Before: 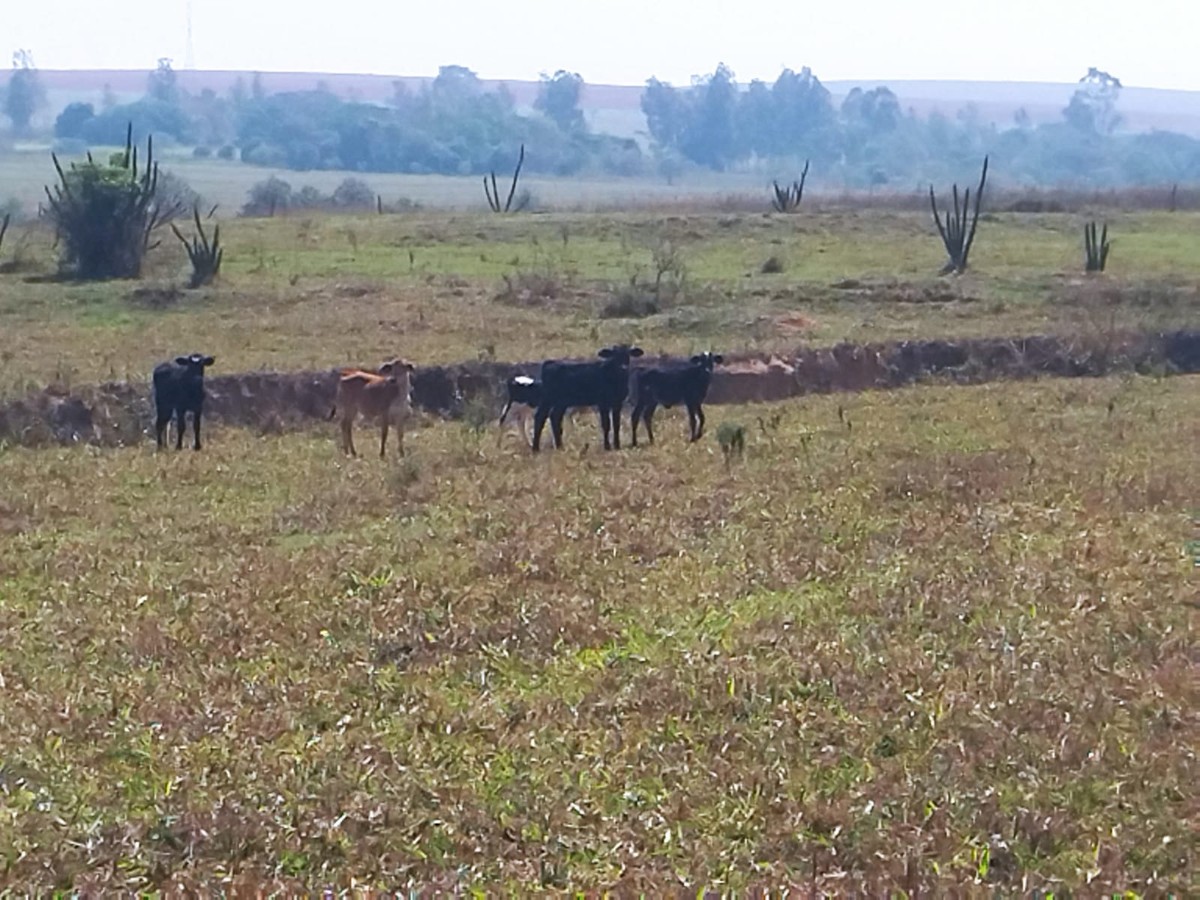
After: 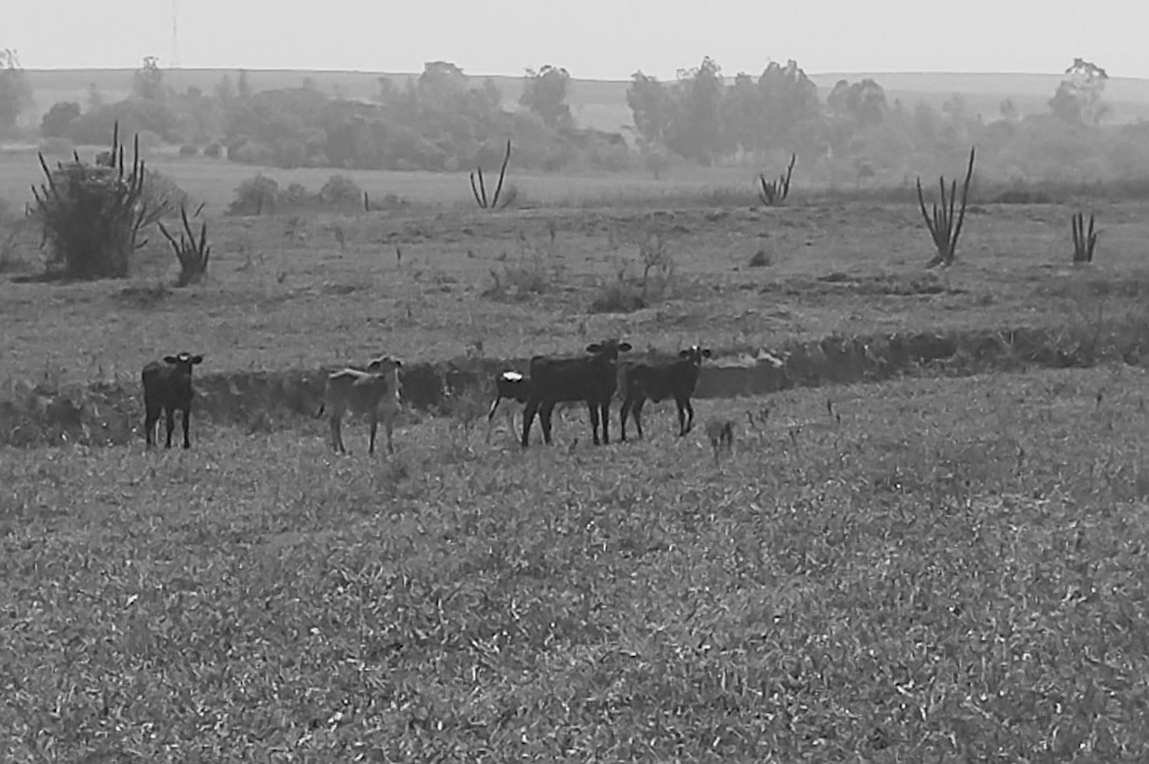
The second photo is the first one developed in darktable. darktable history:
tone equalizer: -8 EV 0.255 EV, -7 EV 0.415 EV, -6 EV 0.388 EV, -5 EV 0.217 EV, -3 EV -0.274 EV, -2 EV -0.425 EV, -1 EV -0.406 EV, +0 EV -0.252 EV, edges refinement/feathering 500, mask exposure compensation -1.57 EV, preserve details no
sharpen: on, module defaults
crop and rotate: angle 0.488°, left 0.372%, right 2.715%, bottom 14.148%
color calibration: output gray [0.267, 0.423, 0.261, 0], illuminant as shot in camera, x 0.358, y 0.373, temperature 4628.91 K
